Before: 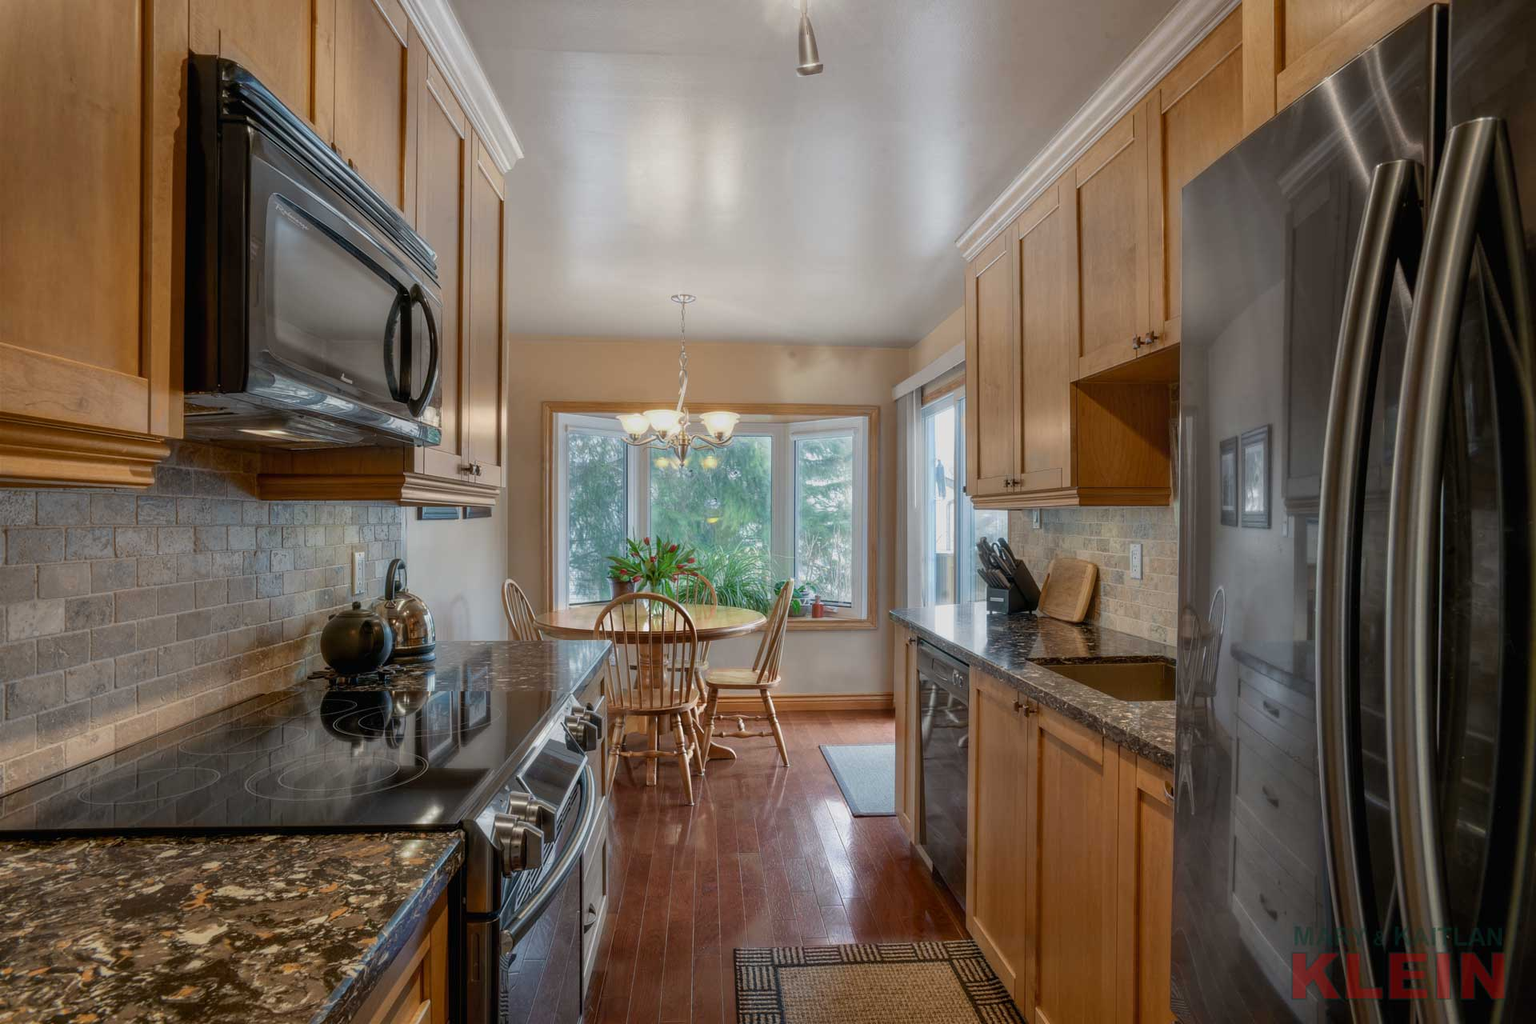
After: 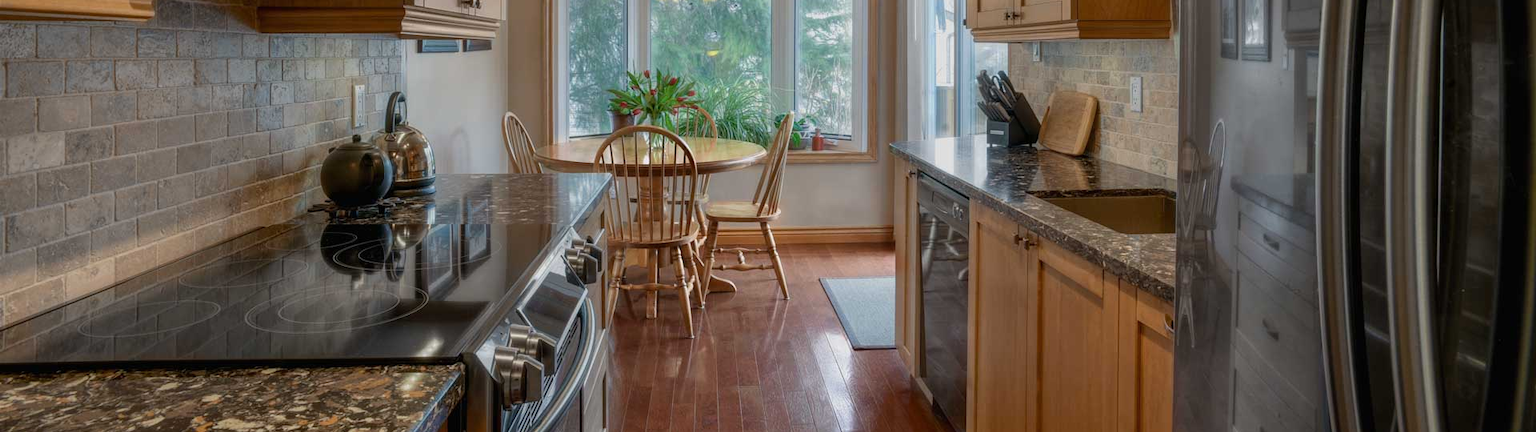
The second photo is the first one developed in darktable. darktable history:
crop: top 45.641%, bottom 12.106%
